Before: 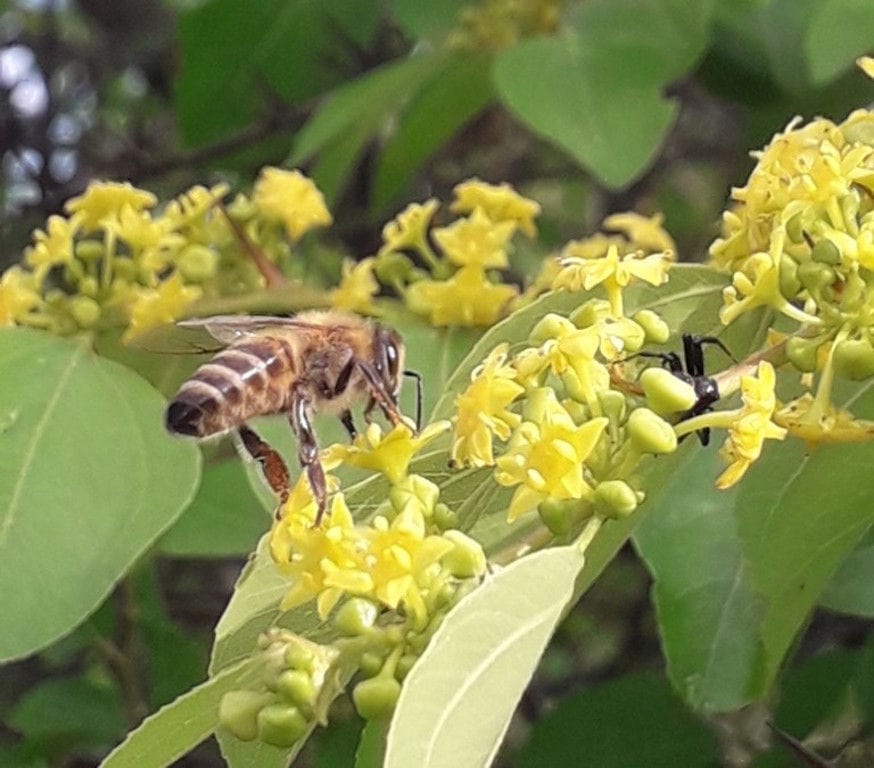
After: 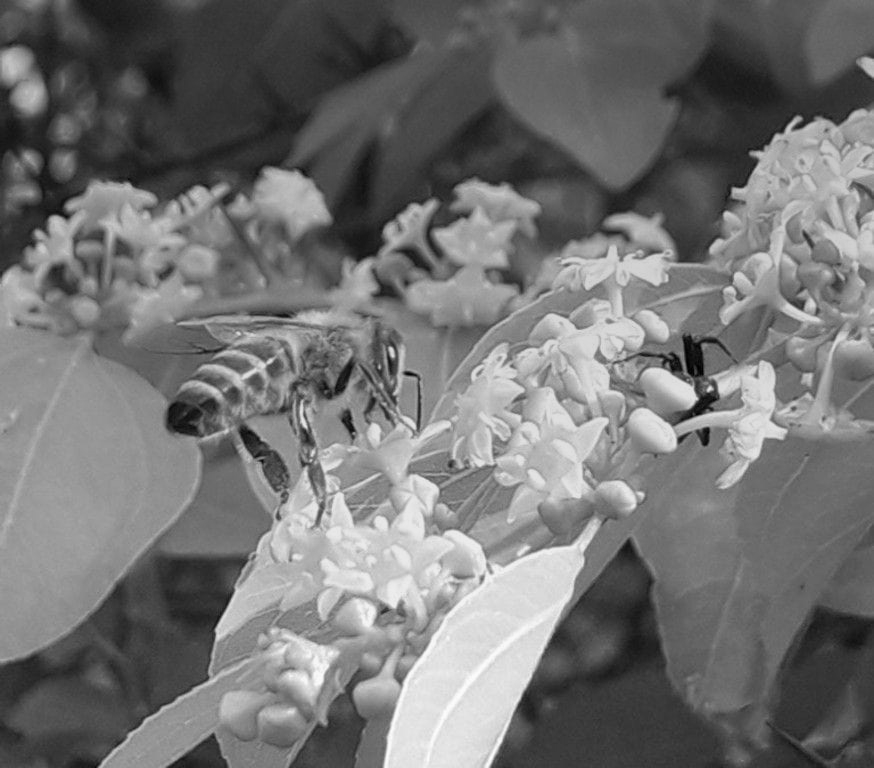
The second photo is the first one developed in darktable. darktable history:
graduated density: hue 238.83°, saturation 50%
monochrome: on, module defaults
